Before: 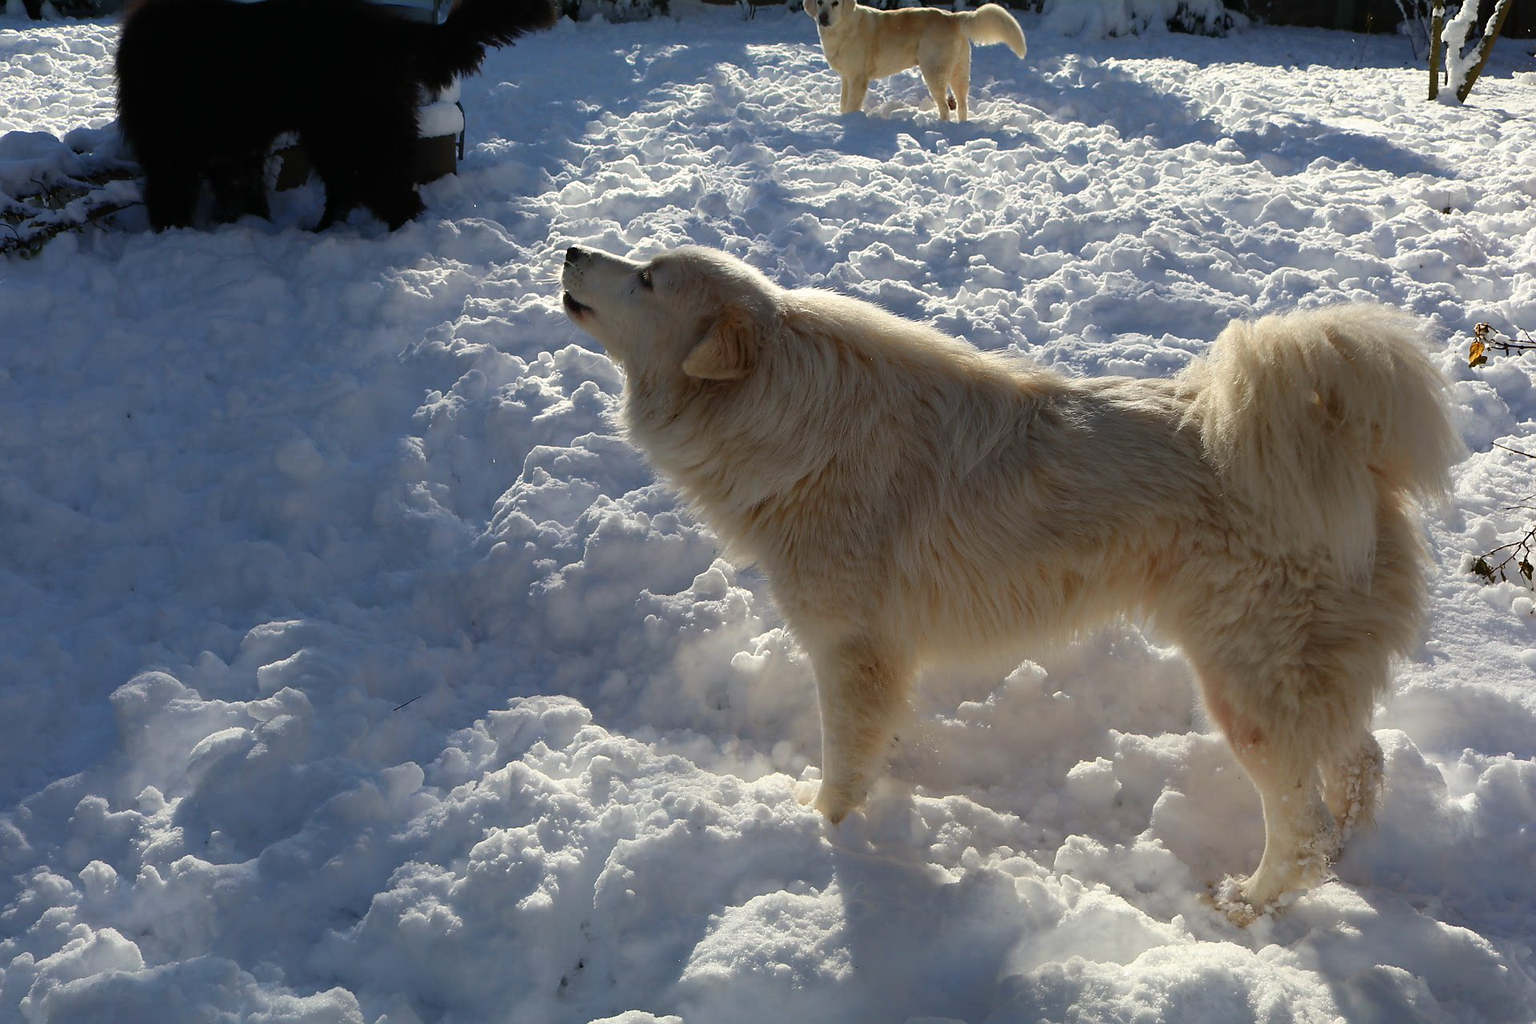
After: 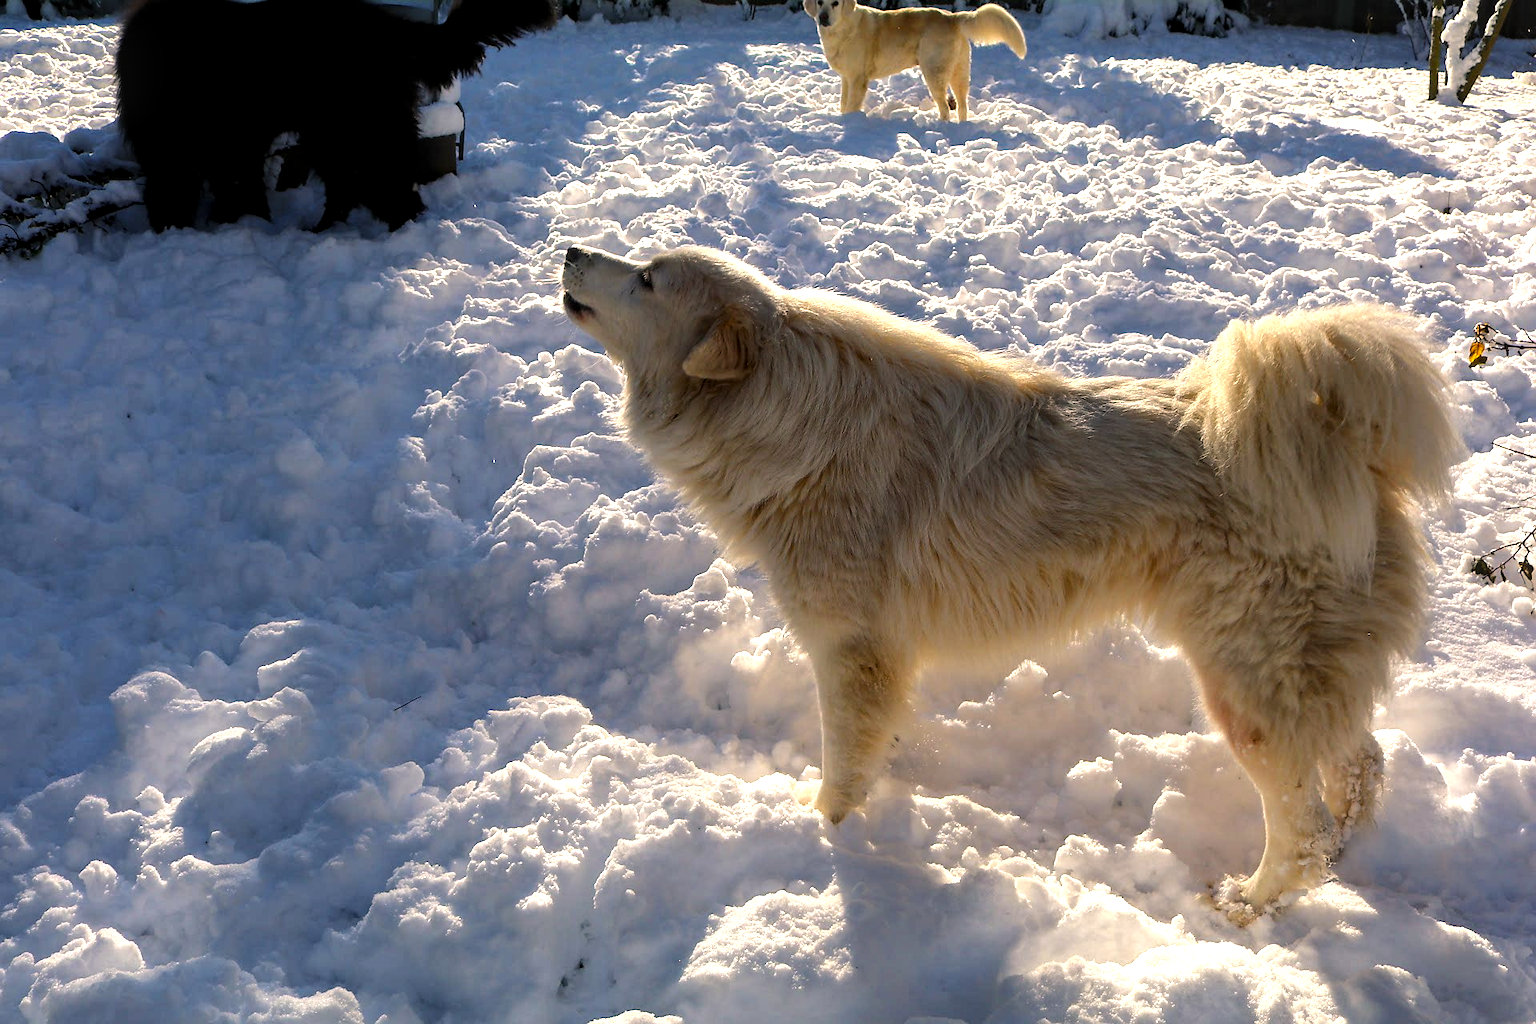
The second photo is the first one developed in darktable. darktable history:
color balance rgb: highlights gain › chroma 2.971%, highlights gain › hue 54.8°, perceptual saturation grading › global saturation 29.7%, perceptual brilliance grading › mid-tones 10.86%, perceptual brilliance grading › shadows 14.871%, global vibrance 3.154%
exposure: exposure 0.569 EV, compensate highlight preservation false
local contrast: on, module defaults
levels: levels [0.029, 0.545, 0.971]
